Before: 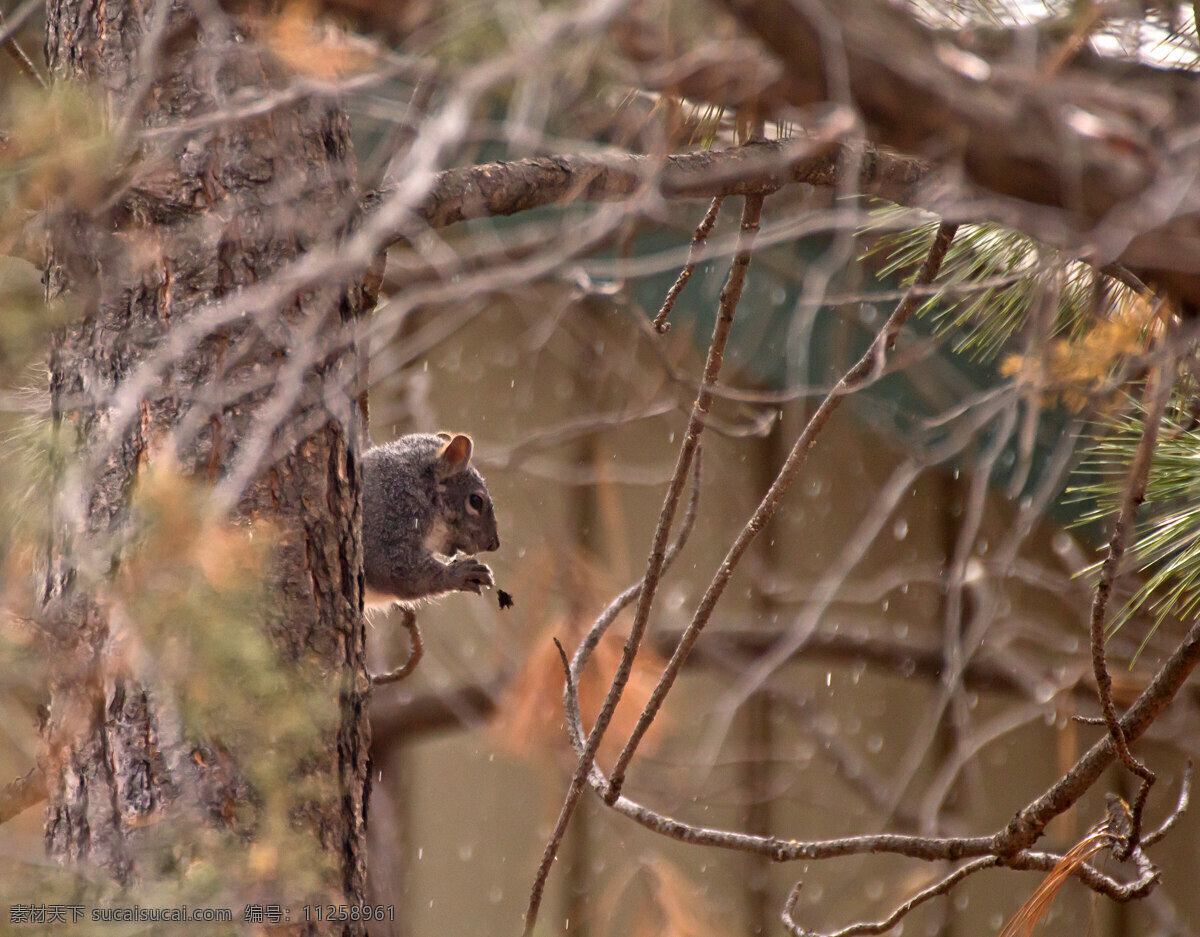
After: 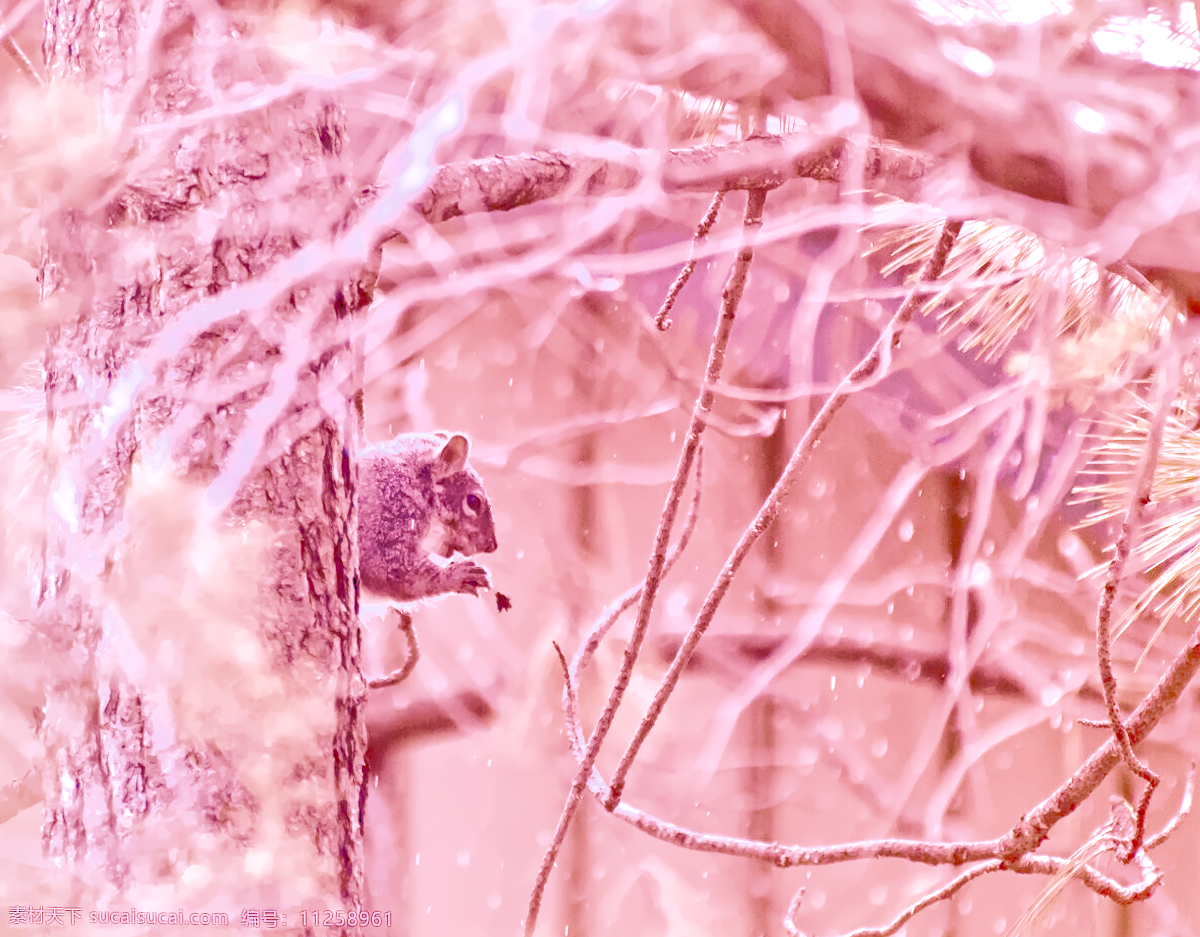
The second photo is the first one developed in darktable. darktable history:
local contrast: highlights 60%, shadows 60%, detail 160%
color calibration: illuminant as shot in camera, x 0.358, y 0.373, temperature 4628.91 K
color balance rgb: perceptual saturation grading › global saturation 35%, perceptual saturation grading › highlights -30%, perceptual saturation grading › shadows 35%, perceptual brilliance grading › global brilliance 3%, perceptual brilliance grading › highlights -3%, perceptual brilliance grading › shadows 3%
denoise (profiled): preserve shadows 1.52, scattering 0.002, a [-1, 0, 0], compensate highlight preservation false
haze removal: compatibility mode true, adaptive false
highlight reconstruction: on, module defaults
hot pixels: on, module defaults
lens correction: scale 1, crop 1, focal 16, aperture 5.6, distance 1000, camera "Canon EOS RP", lens "Canon RF 16mm F2.8 STM"
shadows and highlights: shadows 40, highlights -60
white balance: red 2.229, blue 1.46
velvia: strength 45%
filmic rgb: black relative exposure -7.65 EV, white relative exposure 4.56 EV, hardness 3.61
tone equalizer "contrast tone curve: medium": -8 EV -0.75 EV, -7 EV -0.7 EV, -6 EV -0.6 EV, -5 EV -0.4 EV, -3 EV 0.4 EV, -2 EV 0.6 EV, -1 EV 0.7 EV, +0 EV 0.75 EV, edges refinement/feathering 500, mask exposure compensation -1.57 EV, preserve details no
exposure "Canon RP Default?": black level correction 0, exposure 1.1 EV, compensate exposure bias true, compensate highlight preservation false
